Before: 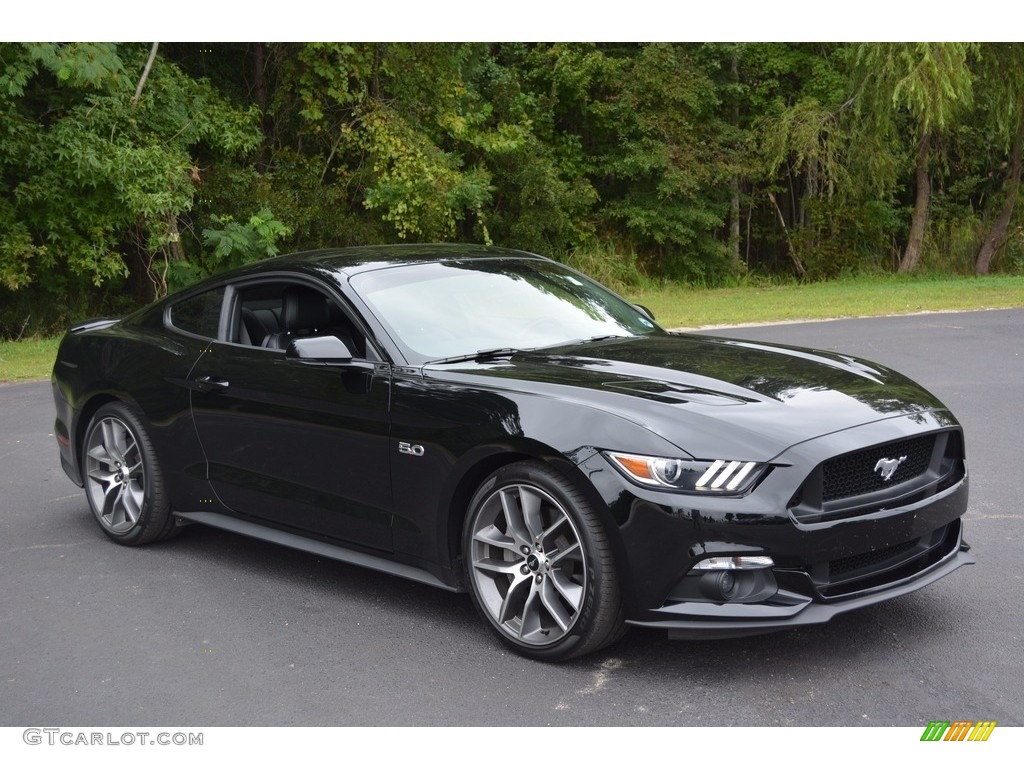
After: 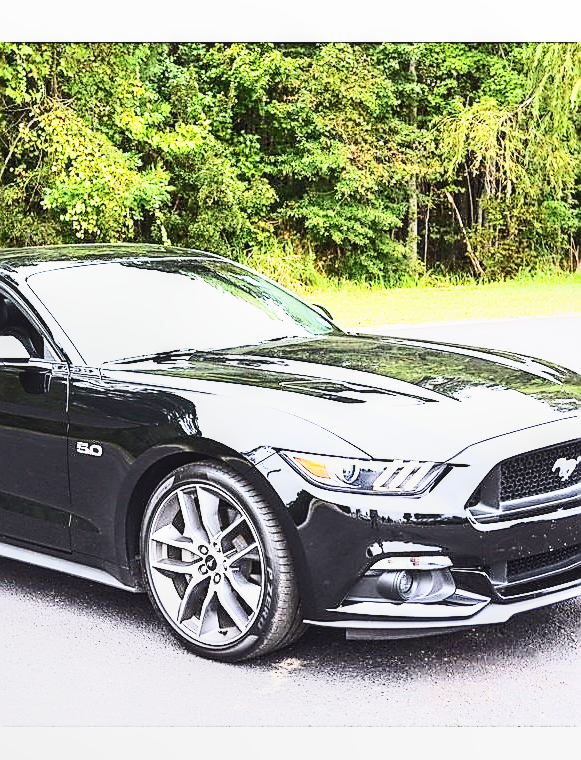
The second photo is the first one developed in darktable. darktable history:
tone curve: curves: ch0 [(0, 0) (0.003, 0.003) (0.011, 0.013) (0.025, 0.029) (0.044, 0.052) (0.069, 0.082) (0.1, 0.118) (0.136, 0.161) (0.177, 0.21) (0.224, 0.27) (0.277, 0.38) (0.335, 0.49) (0.399, 0.594) (0.468, 0.692) (0.543, 0.794) (0.623, 0.857) (0.709, 0.919) (0.801, 0.955) (0.898, 0.978) (1, 1)], color space Lab, independent channels, preserve colors none
crop: left 31.537%, top 0.022%, right 11.667%
exposure: black level correction 0, exposure 0.703 EV, compensate highlight preservation false
sharpen: radius 1.418, amount 1.25, threshold 0.818
local contrast: on, module defaults
base curve: curves: ch0 [(0, 0) (0.007, 0.004) (0.027, 0.03) (0.046, 0.07) (0.207, 0.54) (0.442, 0.872) (0.673, 0.972) (1, 1)], preserve colors none
